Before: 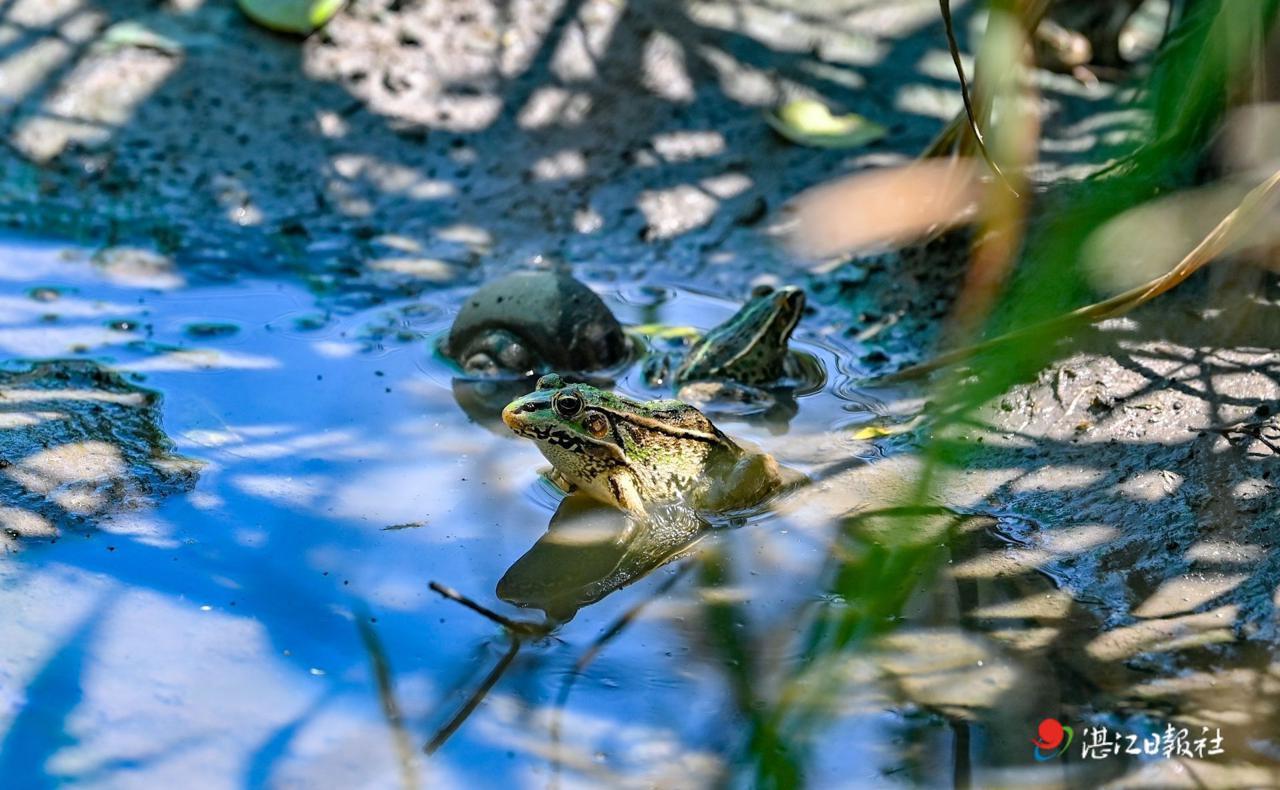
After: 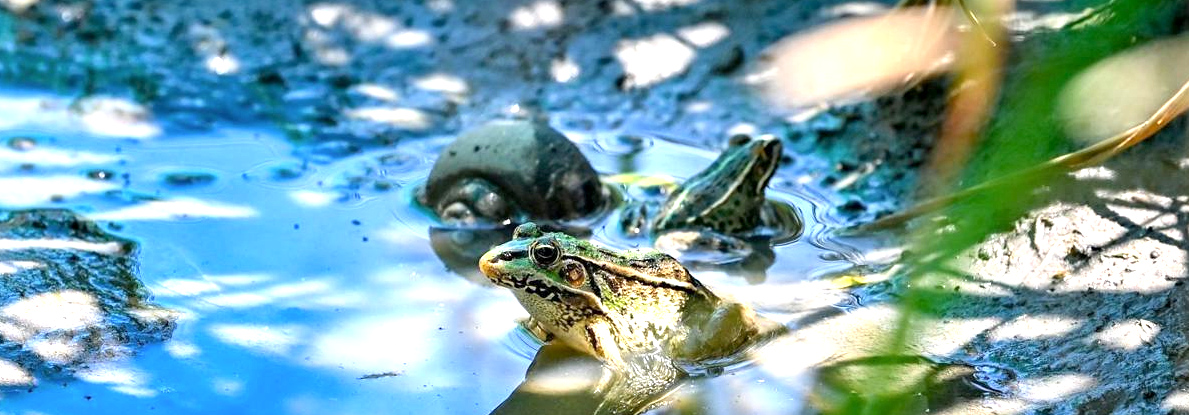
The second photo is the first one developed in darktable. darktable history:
crop: left 1.808%, top 19.226%, right 5.285%, bottom 28.137%
contrast brightness saturation: saturation -0.041
exposure: black level correction 0.002, exposure 1 EV, compensate highlight preservation false
